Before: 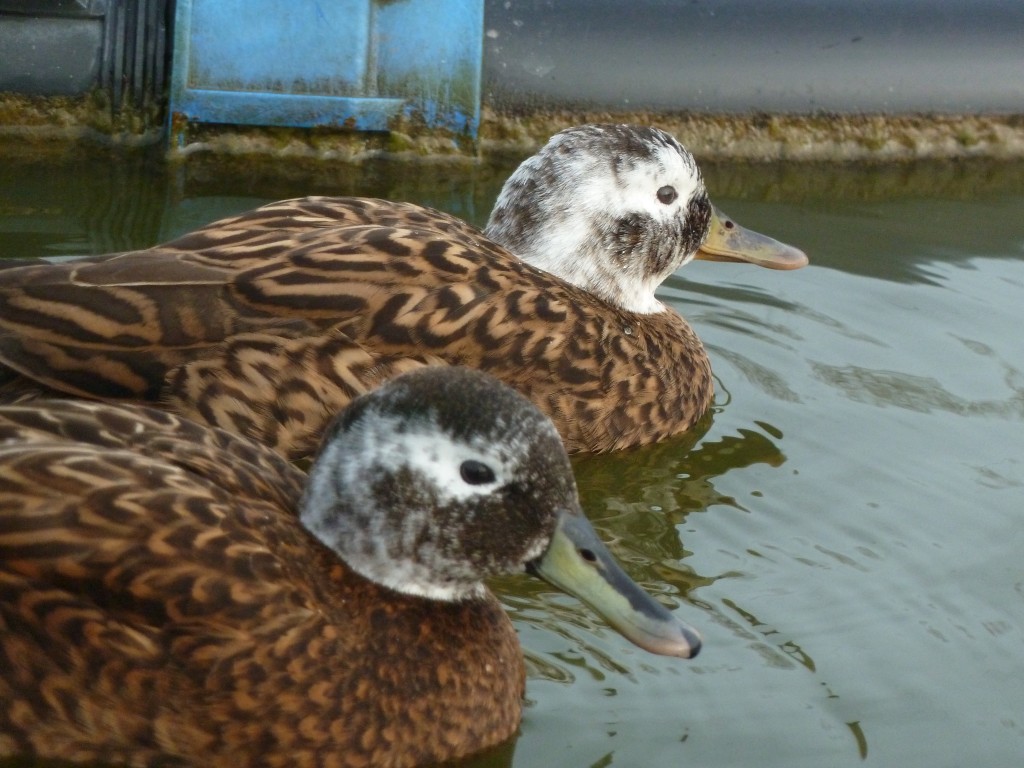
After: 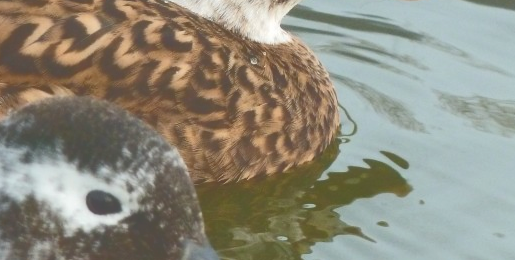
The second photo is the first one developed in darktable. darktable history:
tone curve: curves: ch0 [(0, 0) (0.003, 0.301) (0.011, 0.302) (0.025, 0.307) (0.044, 0.313) (0.069, 0.316) (0.1, 0.322) (0.136, 0.325) (0.177, 0.341) (0.224, 0.358) (0.277, 0.386) (0.335, 0.429) (0.399, 0.486) (0.468, 0.556) (0.543, 0.644) (0.623, 0.728) (0.709, 0.796) (0.801, 0.854) (0.898, 0.908) (1, 1)], color space Lab, independent channels, preserve colors none
crop: left 36.527%, top 35.204%, right 13.145%, bottom 30.889%
